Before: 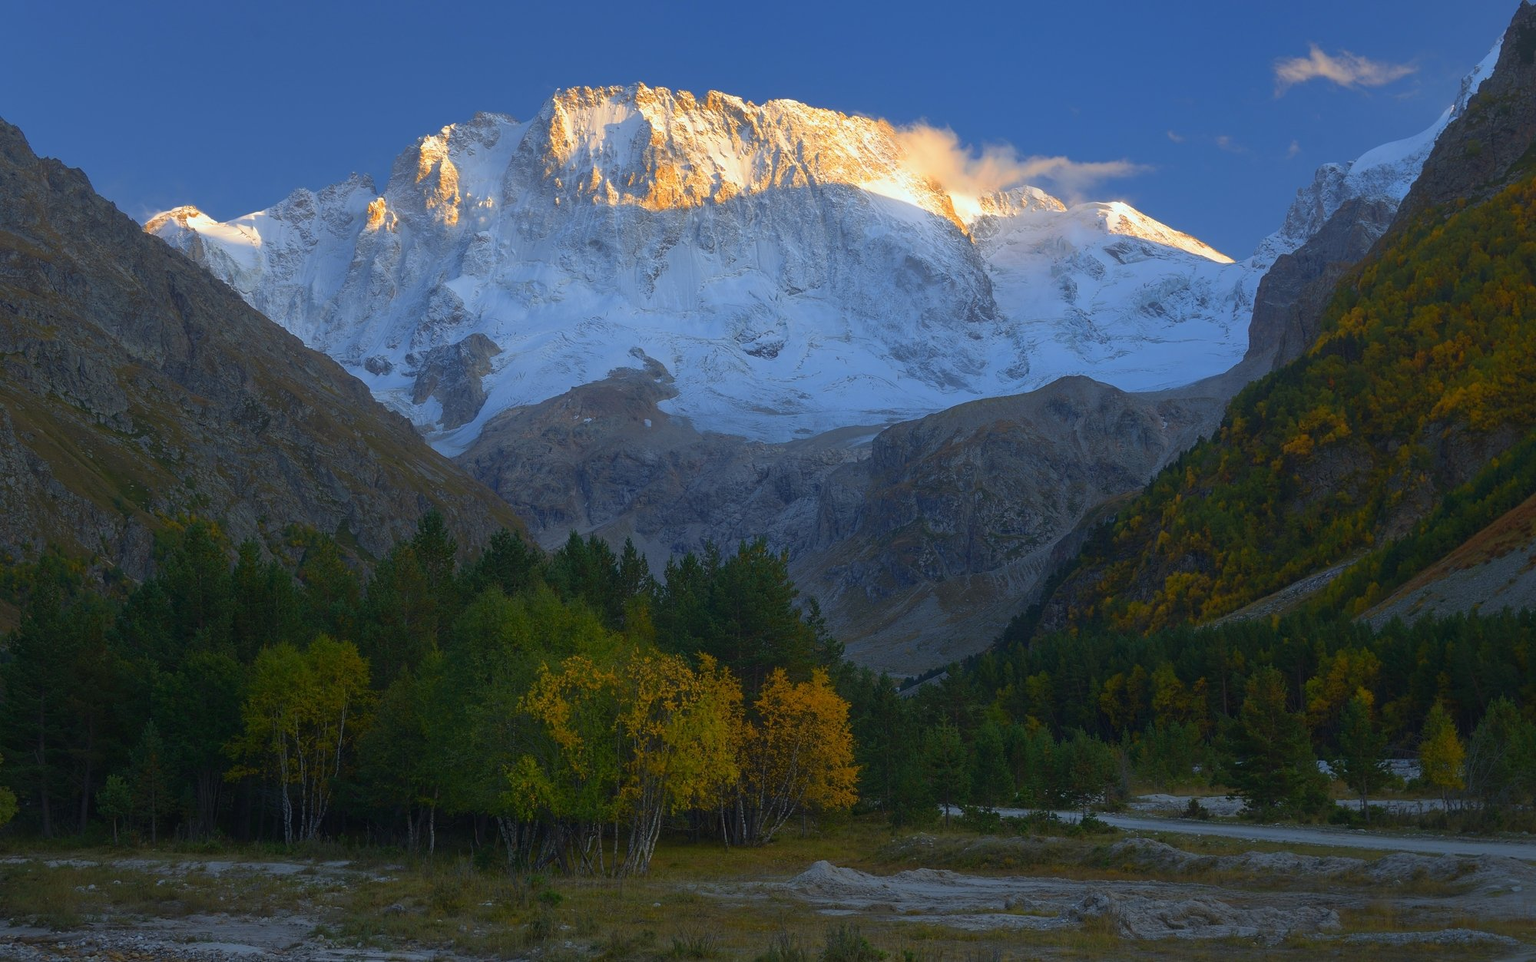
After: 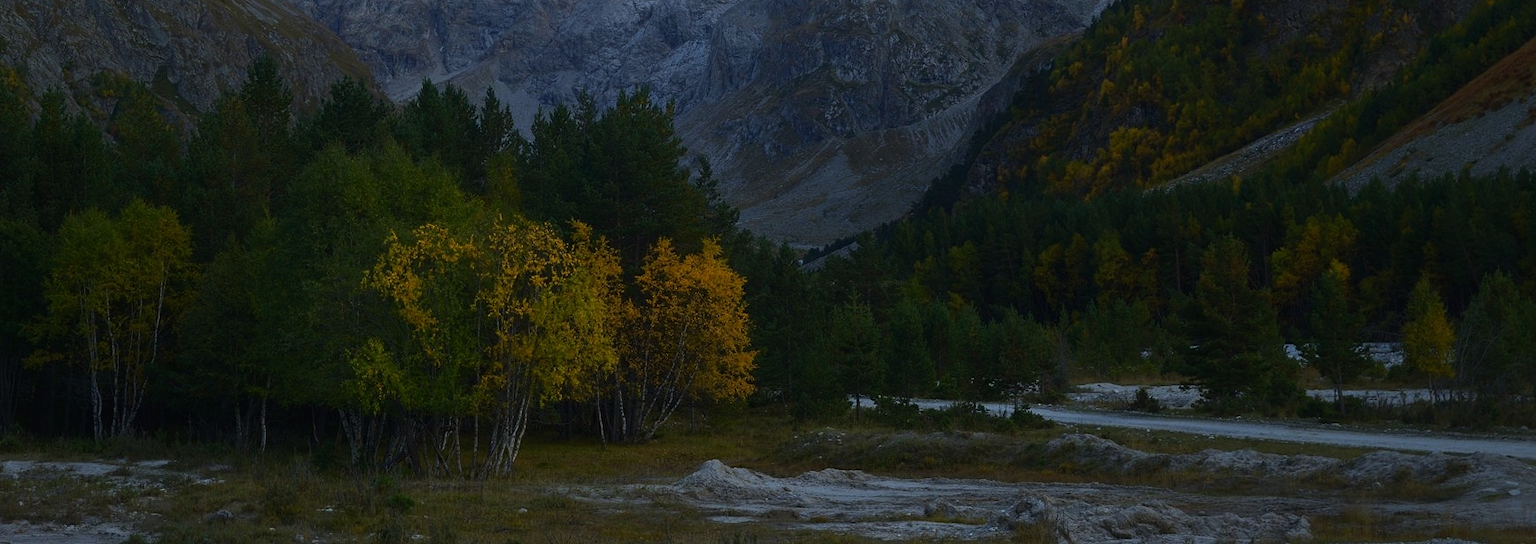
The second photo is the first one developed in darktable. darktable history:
crop and rotate: left 13.25%, top 48.085%, bottom 2.822%
tone equalizer: -8 EV -1.09 EV, -7 EV -1 EV, -6 EV -0.879 EV, -5 EV -0.555 EV, -3 EV 0.579 EV, -2 EV 0.891 EV, -1 EV 0.995 EV, +0 EV 1.08 EV, edges refinement/feathering 500, mask exposure compensation -1.57 EV, preserve details no
